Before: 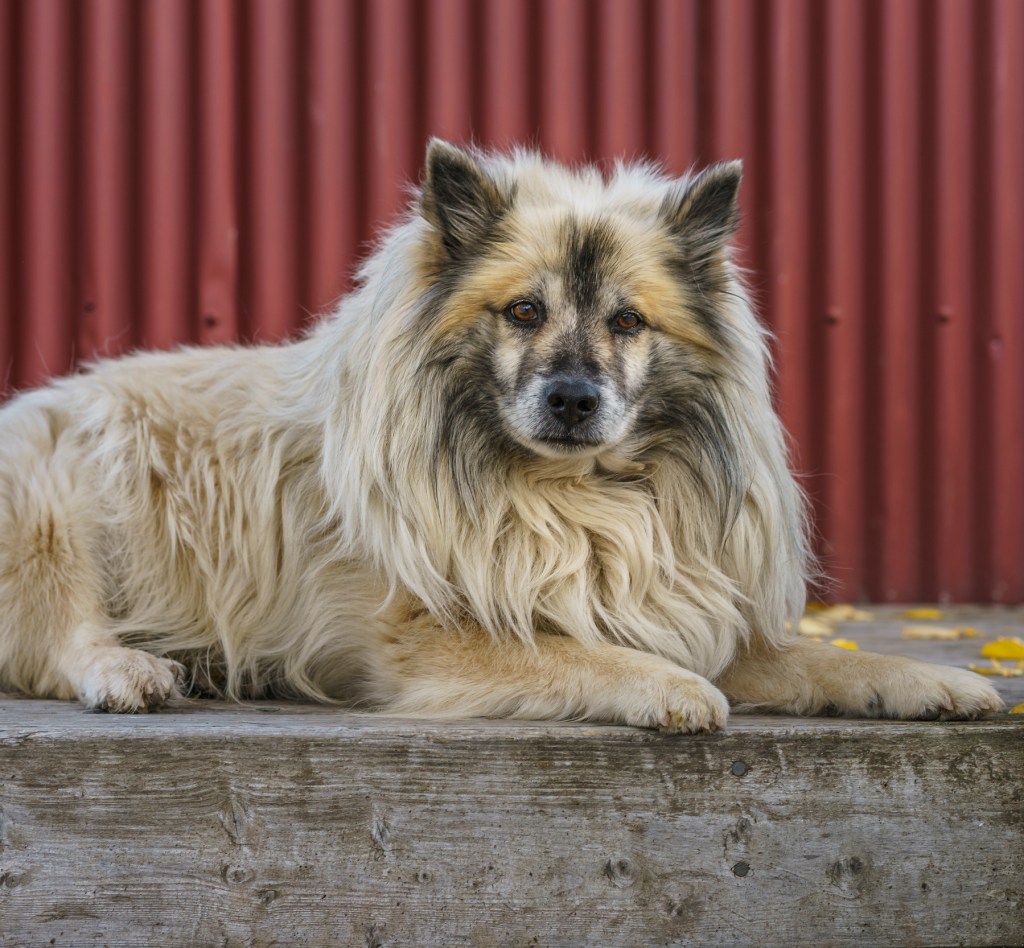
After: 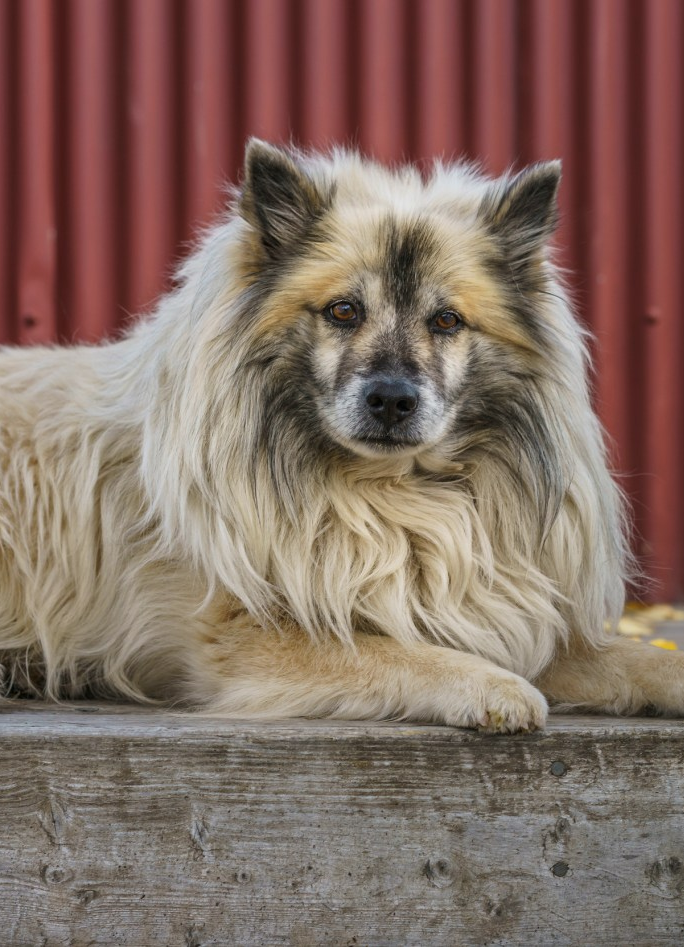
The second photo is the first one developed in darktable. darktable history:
contrast brightness saturation: saturation -0.05
crop and rotate: left 17.732%, right 15.423%
